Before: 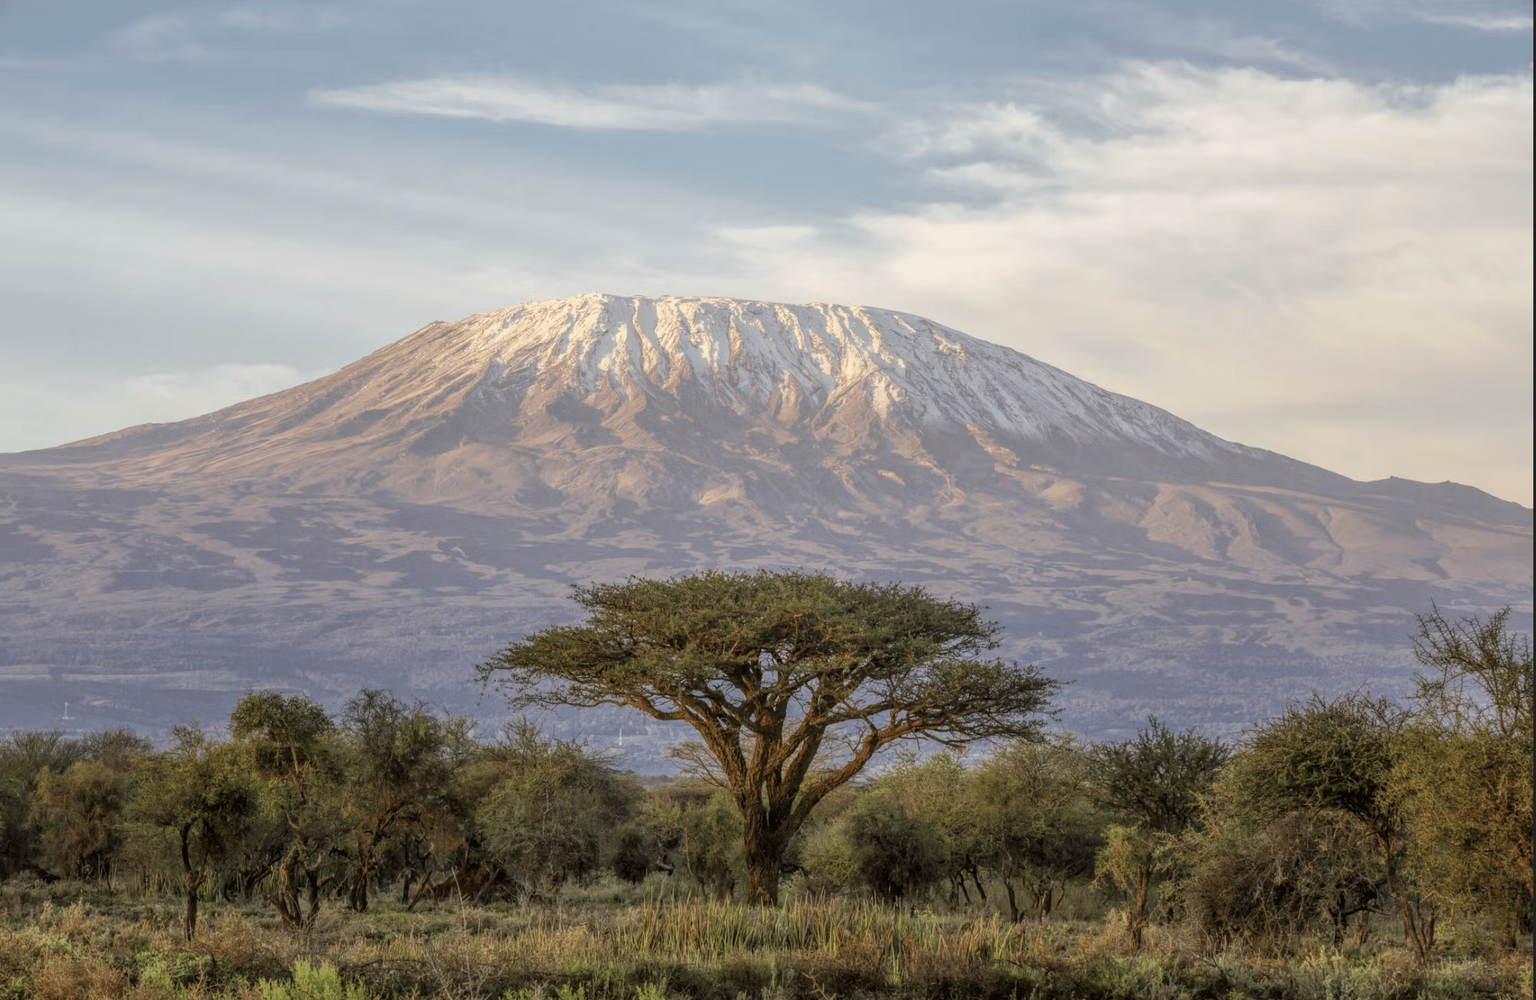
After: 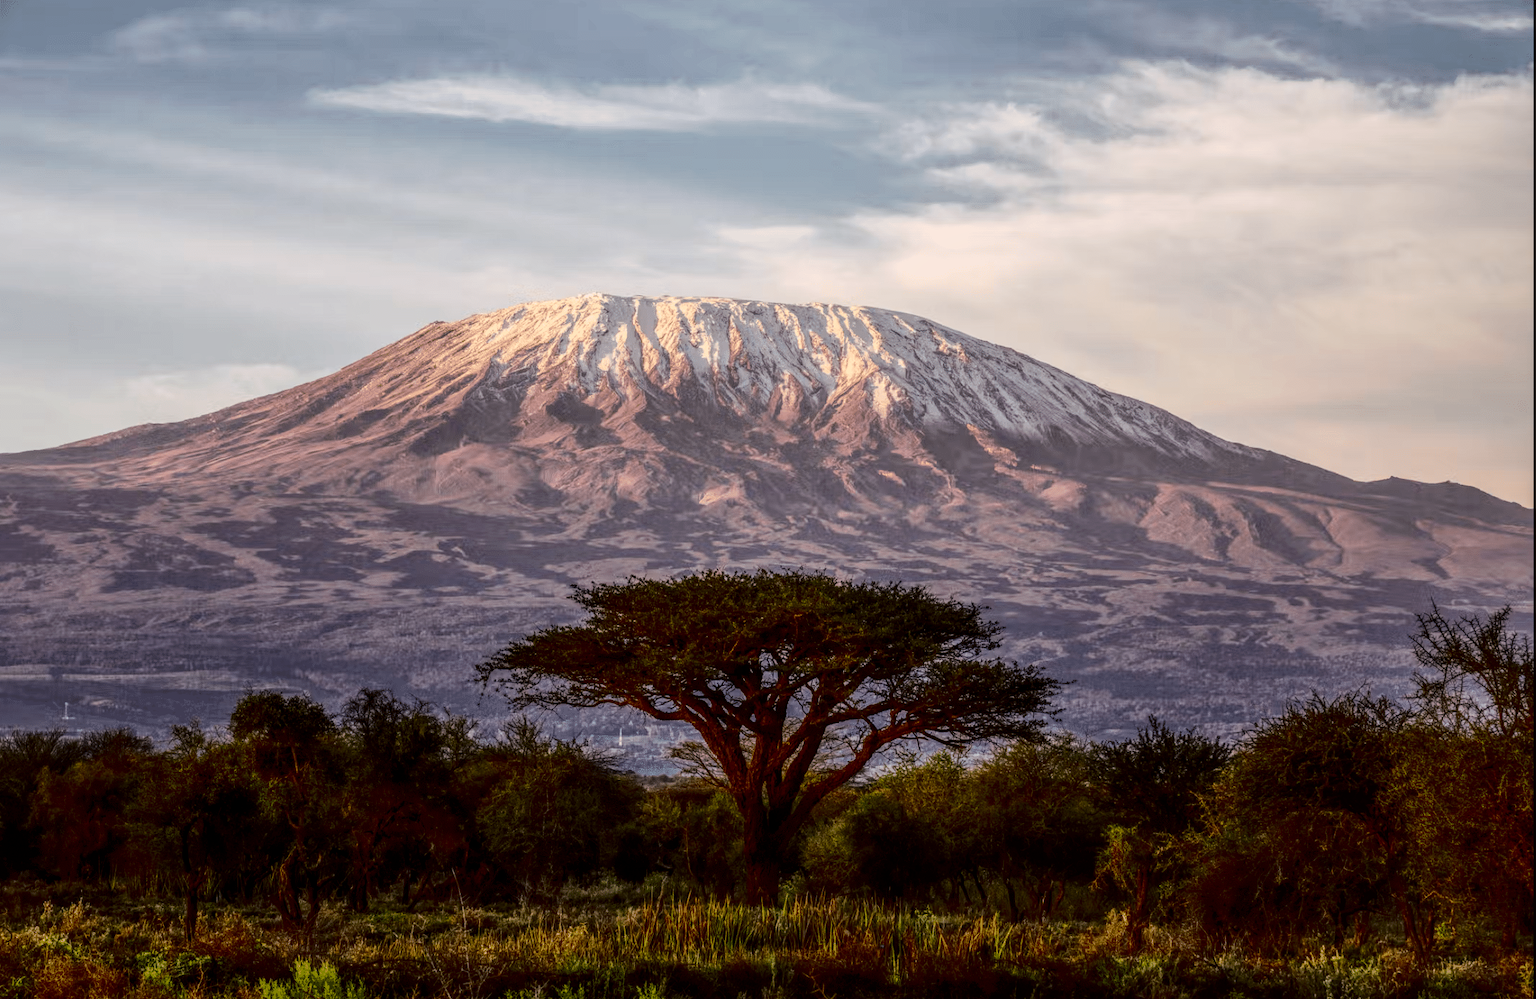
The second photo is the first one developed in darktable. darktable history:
local contrast: on, module defaults
contrast brightness saturation: contrast 0.2, brightness -0.11, saturation 0.1
exposure: black level correction 0.006, exposure -0.226 EV, compensate highlight preservation false
tone curve: curves: ch0 [(0, 0) (0.106, 0.026) (0.275, 0.155) (0.392, 0.314) (0.513, 0.481) (0.657, 0.667) (1, 1)]; ch1 [(0, 0) (0.5, 0.511) (0.536, 0.579) (0.587, 0.69) (1, 1)]; ch2 [(0, 0) (0.5, 0.5) (0.55, 0.552) (0.625, 0.699) (1, 1)], color space Lab, independent channels, preserve colors none
